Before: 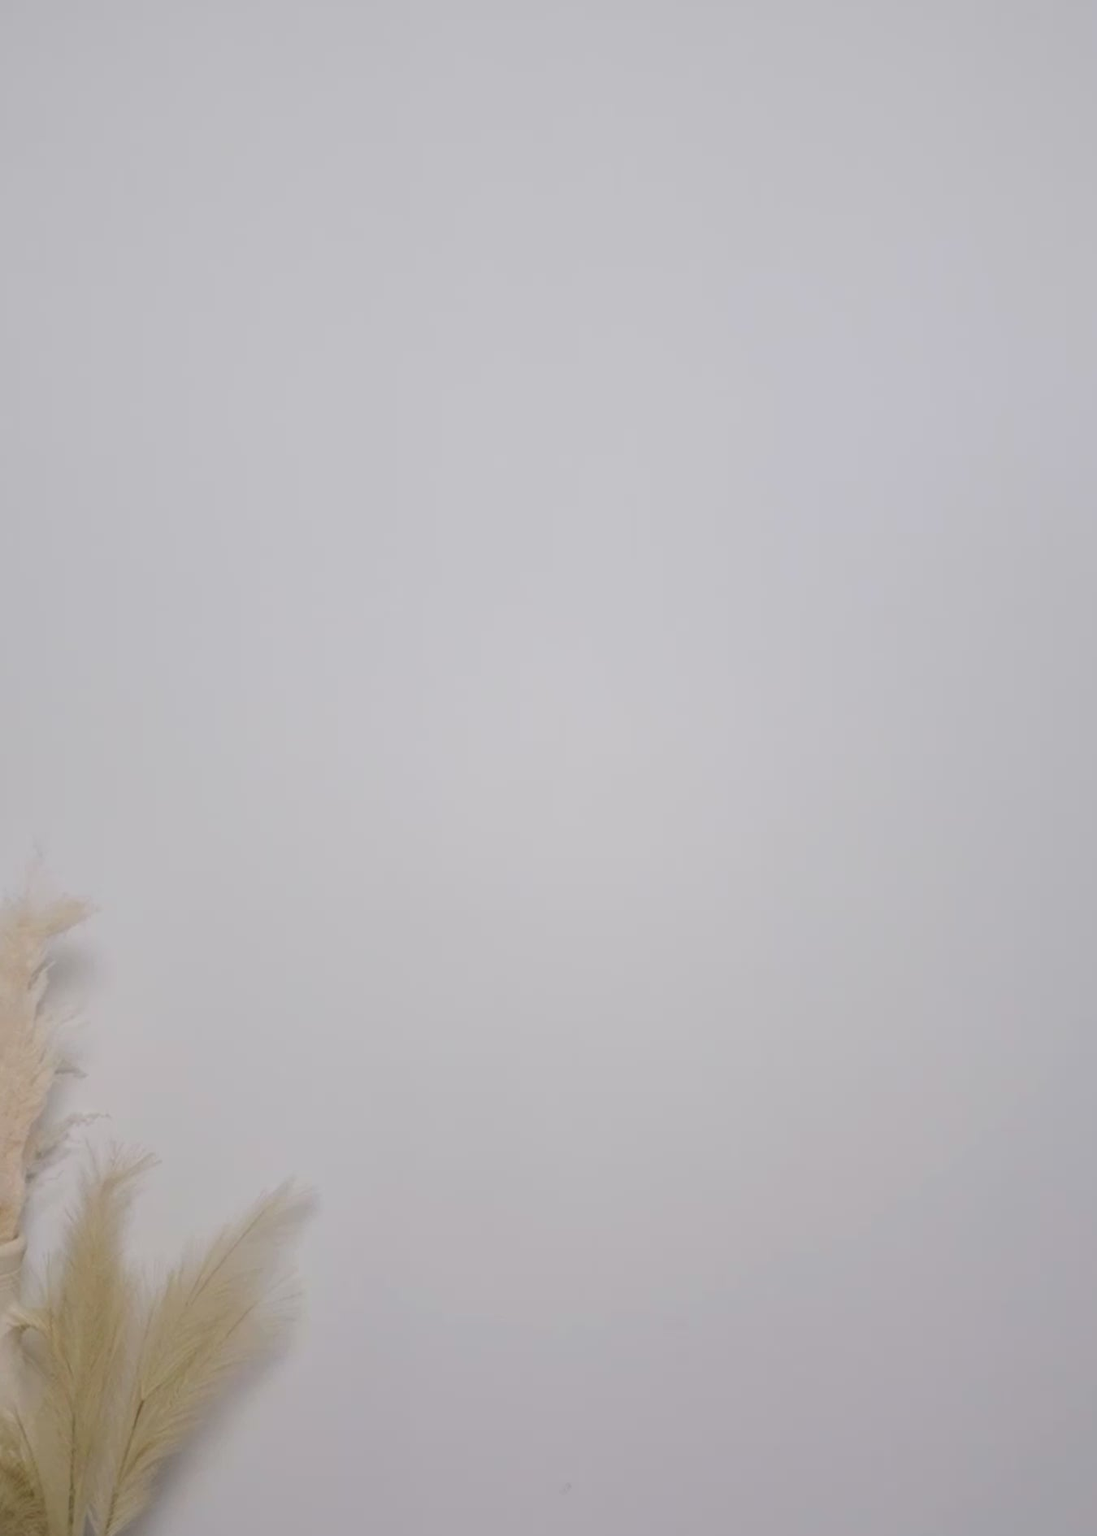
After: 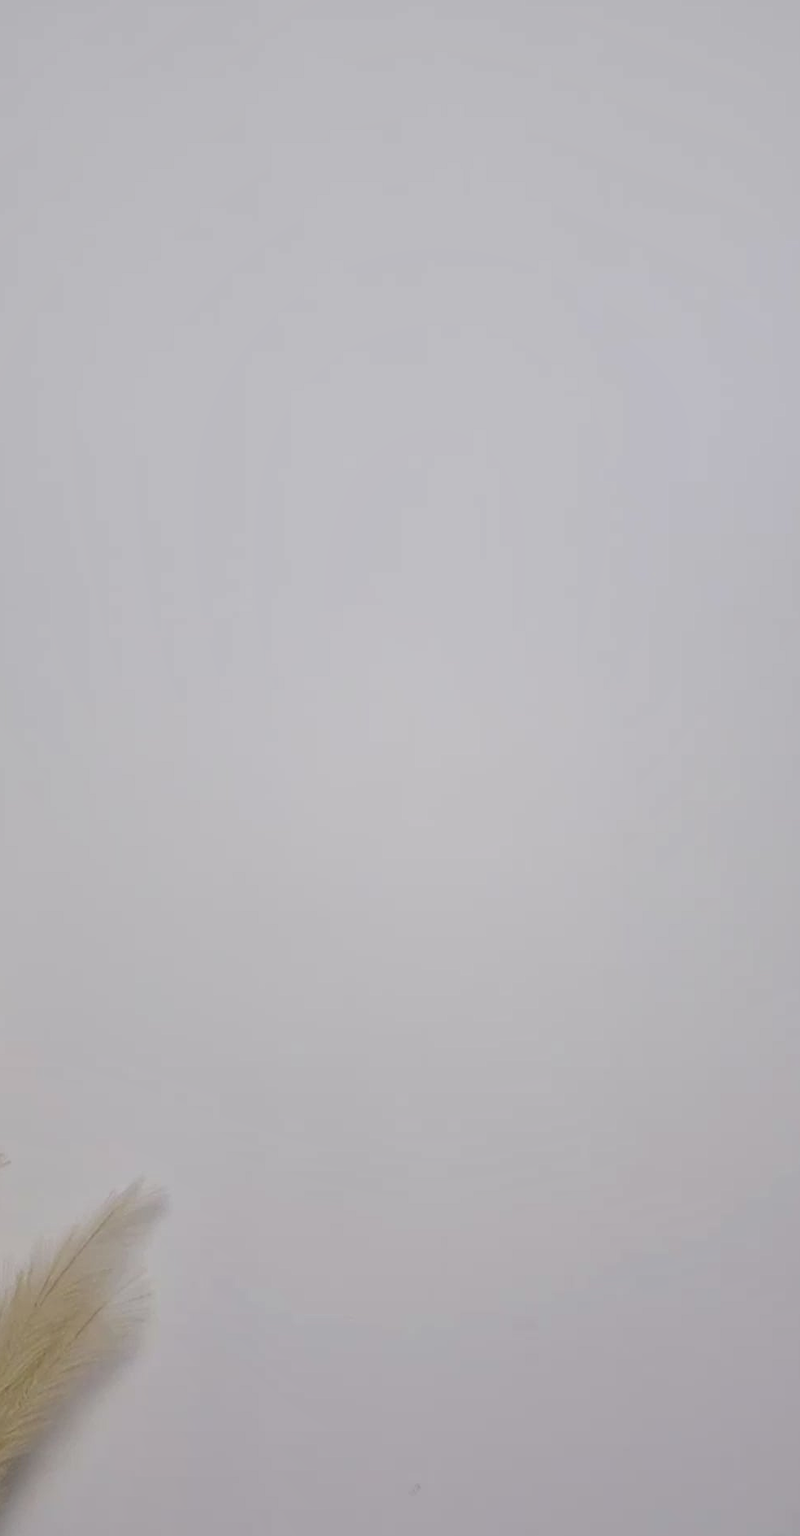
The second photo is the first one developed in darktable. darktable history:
sharpen: on, module defaults
crop: left 13.793%, top 0%, right 13.256%
shadows and highlights: shadows 37.32, highlights -27.35, soften with gaussian
local contrast: on, module defaults
